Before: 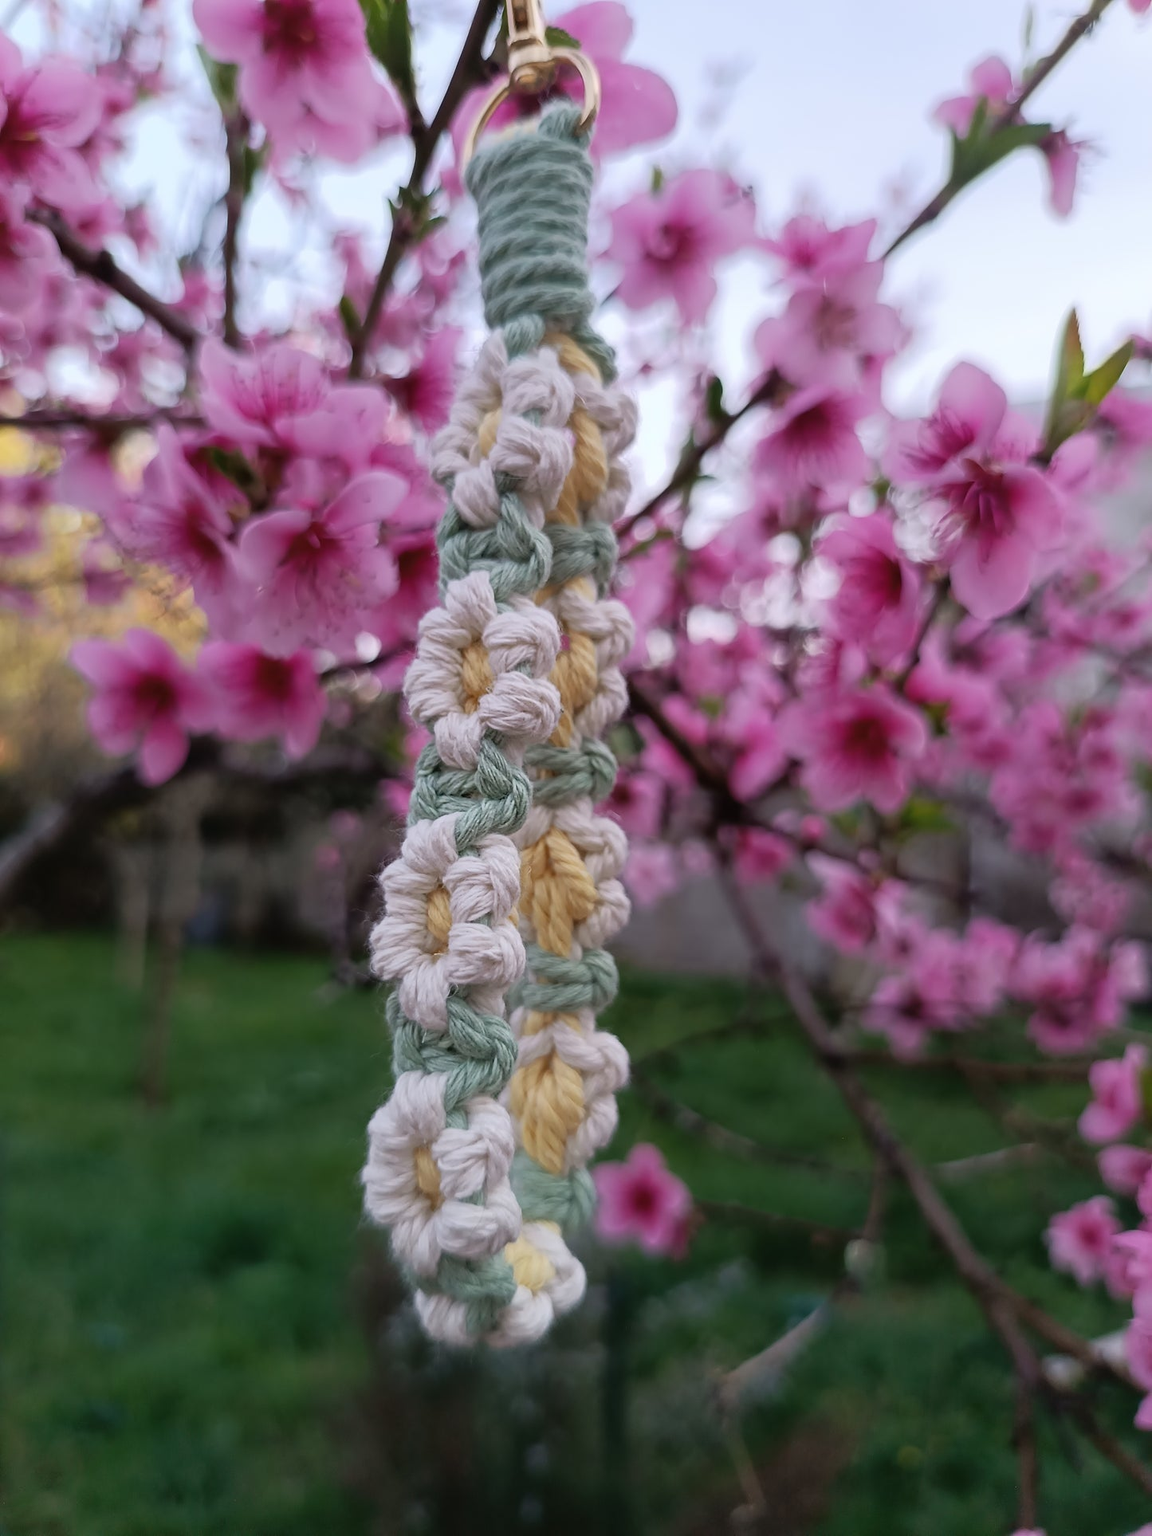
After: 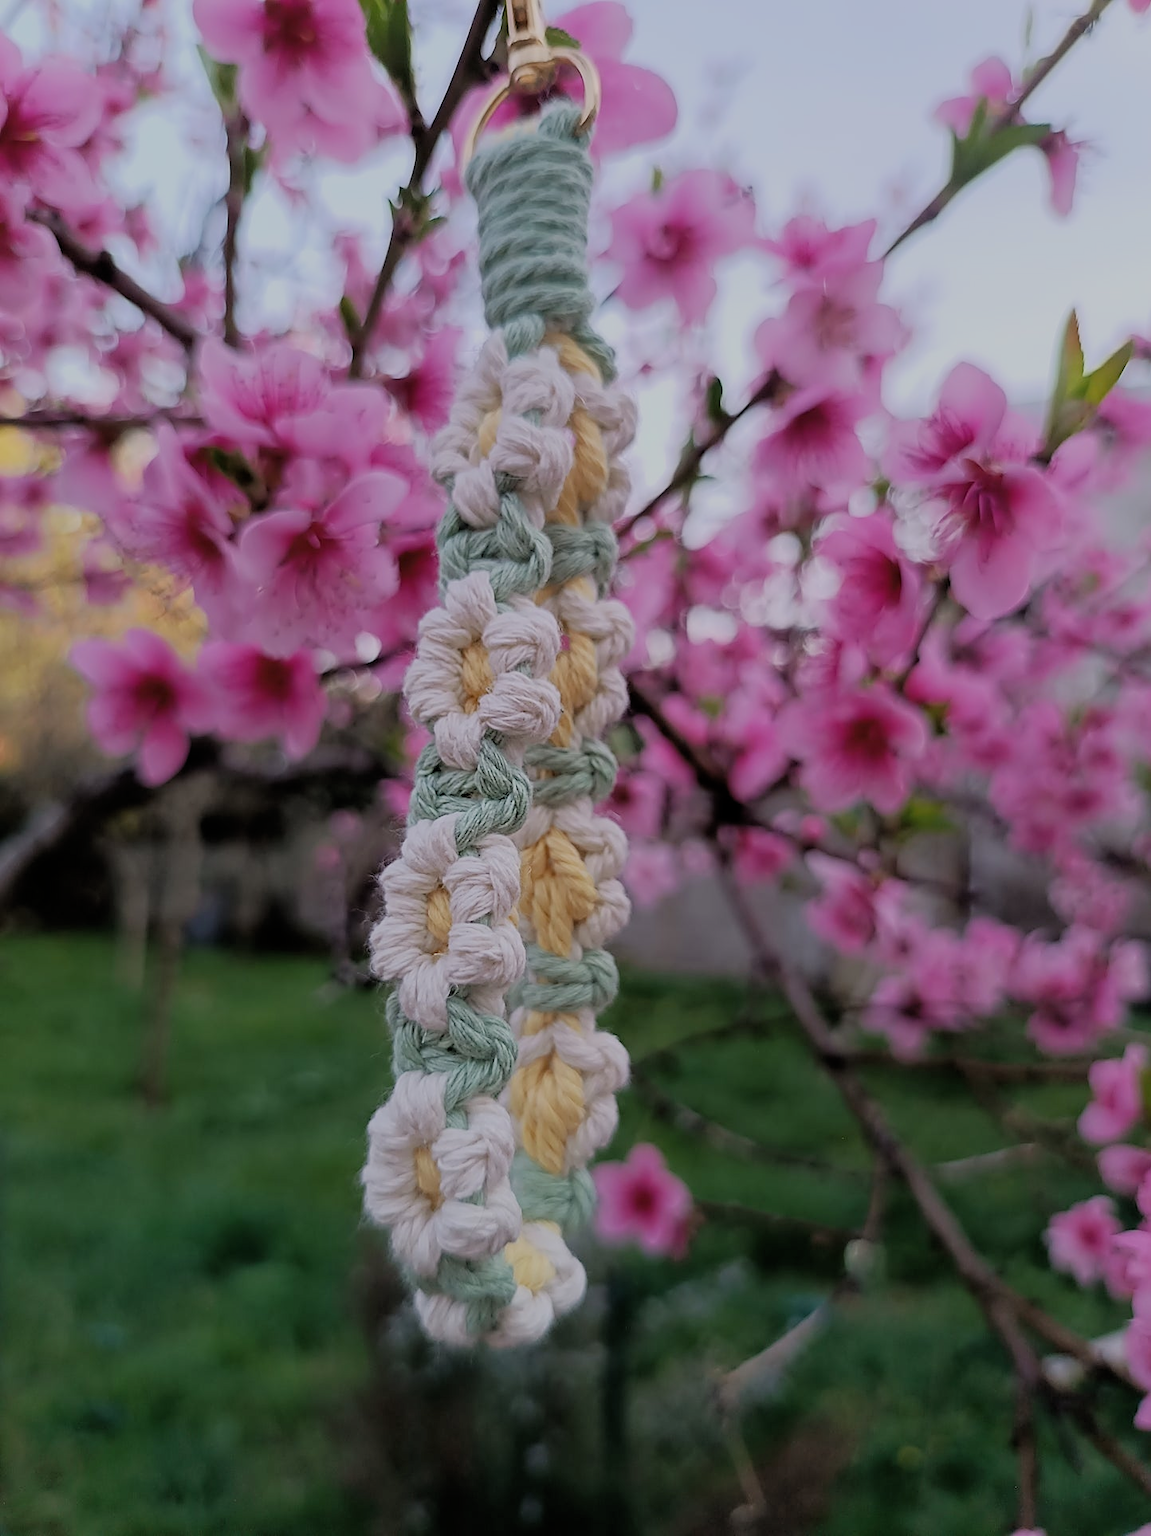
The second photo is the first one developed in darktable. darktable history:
sharpen: on, module defaults
filmic rgb: black relative exposure -8.79 EV, white relative exposure 4.98 EV, threshold 3 EV, target black luminance 0%, hardness 3.77, latitude 66.33%, contrast 0.822, shadows ↔ highlights balance 20%, color science v5 (2021), contrast in shadows safe, contrast in highlights safe, enable highlight reconstruction true
